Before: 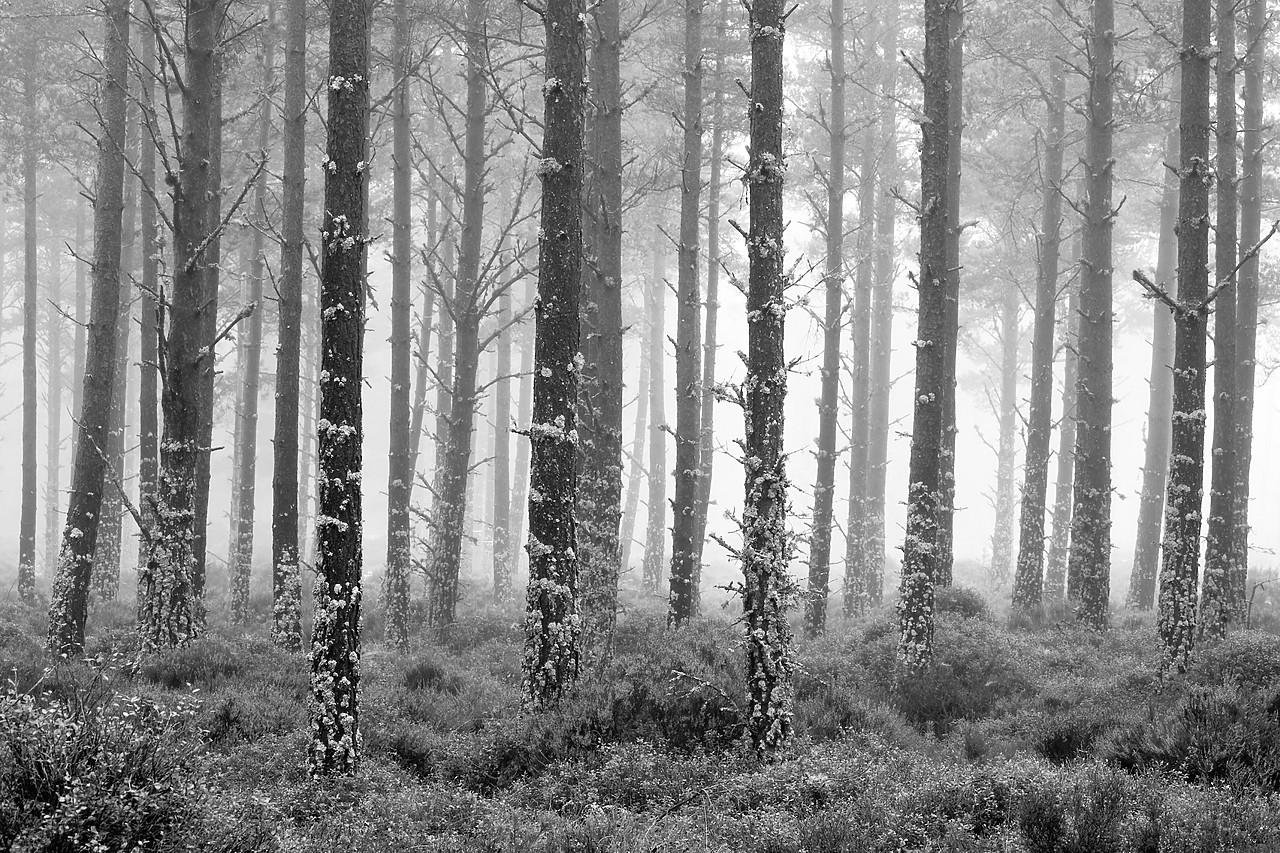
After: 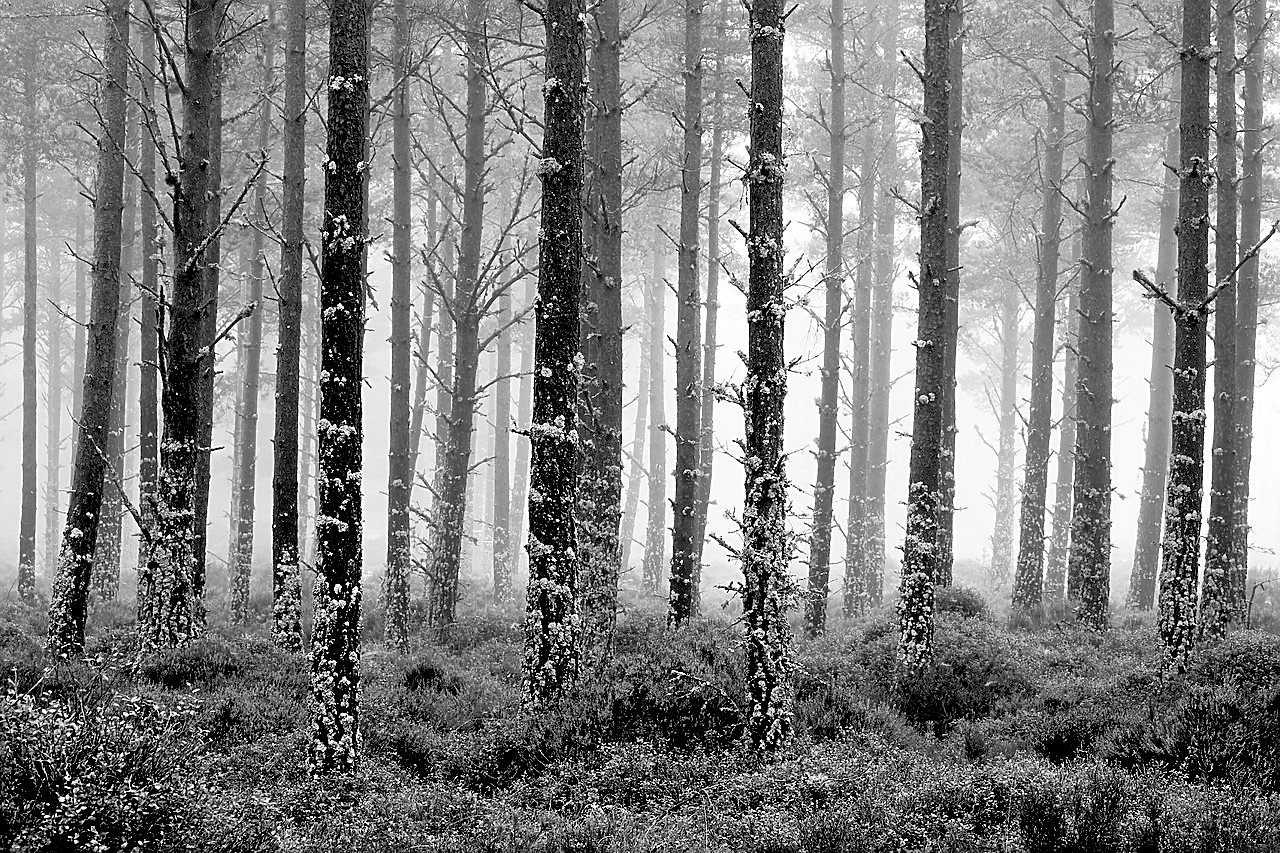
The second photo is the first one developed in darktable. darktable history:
color correction: highlights b* 0.02, saturation 0.791
sharpen: on, module defaults
exposure: black level correction 0.047, exposure 0.013 EV, compensate highlight preservation false
base curve: curves: ch0 [(0, 0) (0.297, 0.298) (1, 1)]
